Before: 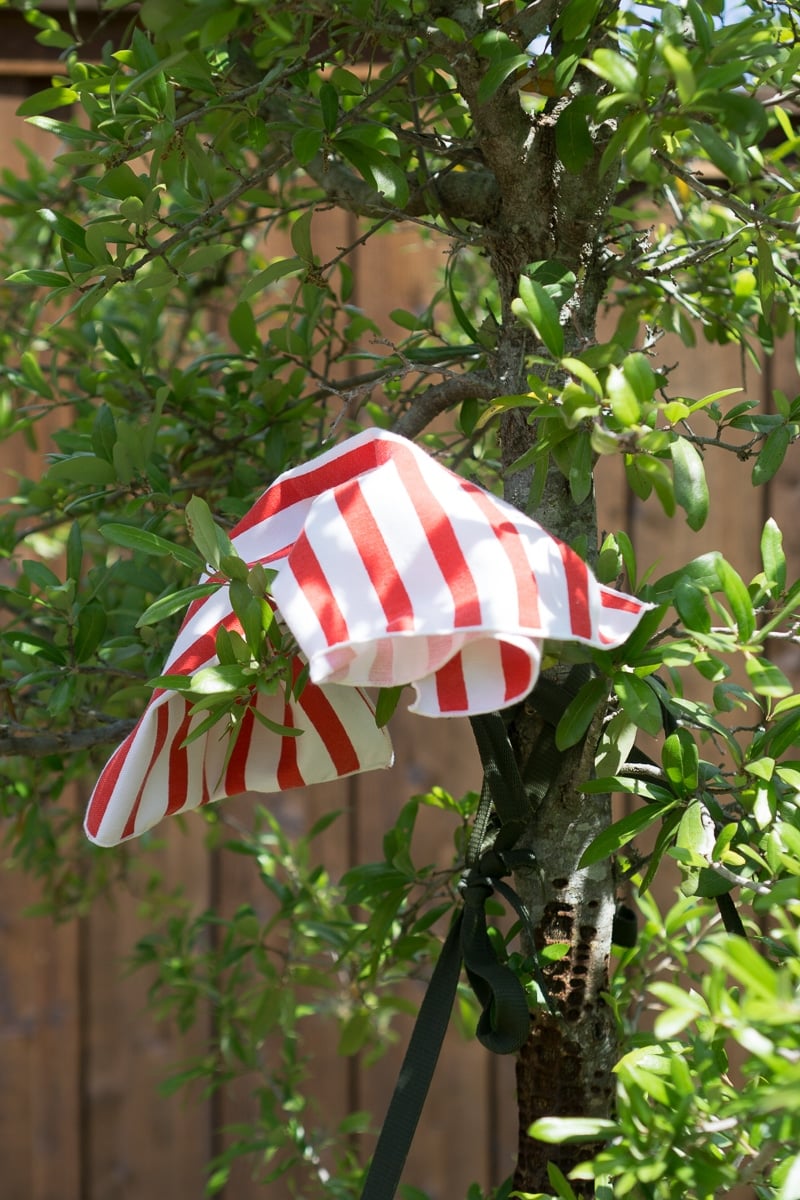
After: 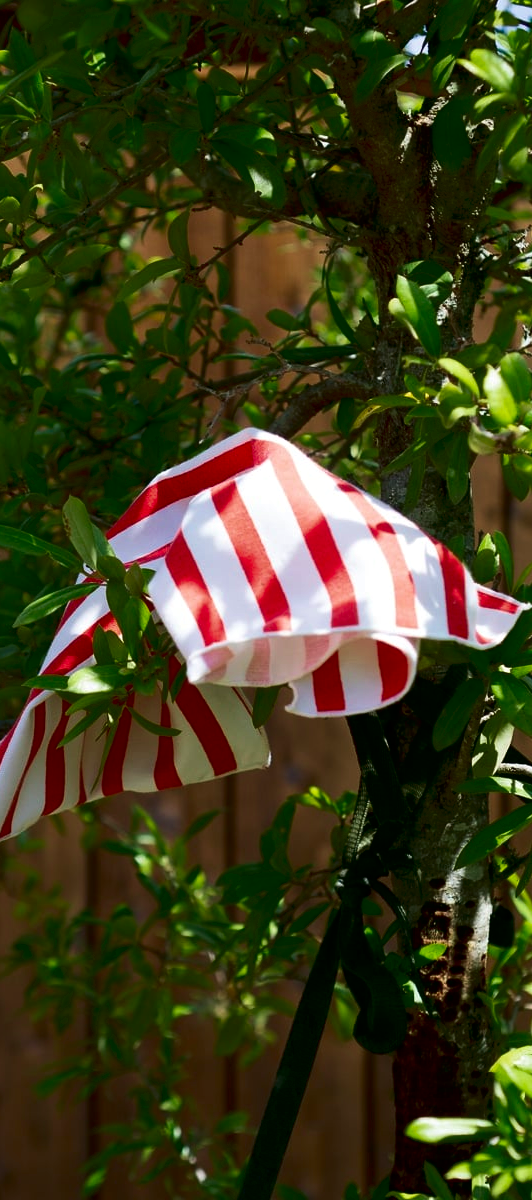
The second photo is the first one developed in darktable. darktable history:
exposure: black level correction 0.01, exposure 0.011 EV, compensate exposure bias true, compensate highlight preservation false
velvia: on, module defaults
crop and rotate: left 15.482%, right 17.896%
contrast brightness saturation: contrast 0.095, brightness -0.256, saturation 0.146
